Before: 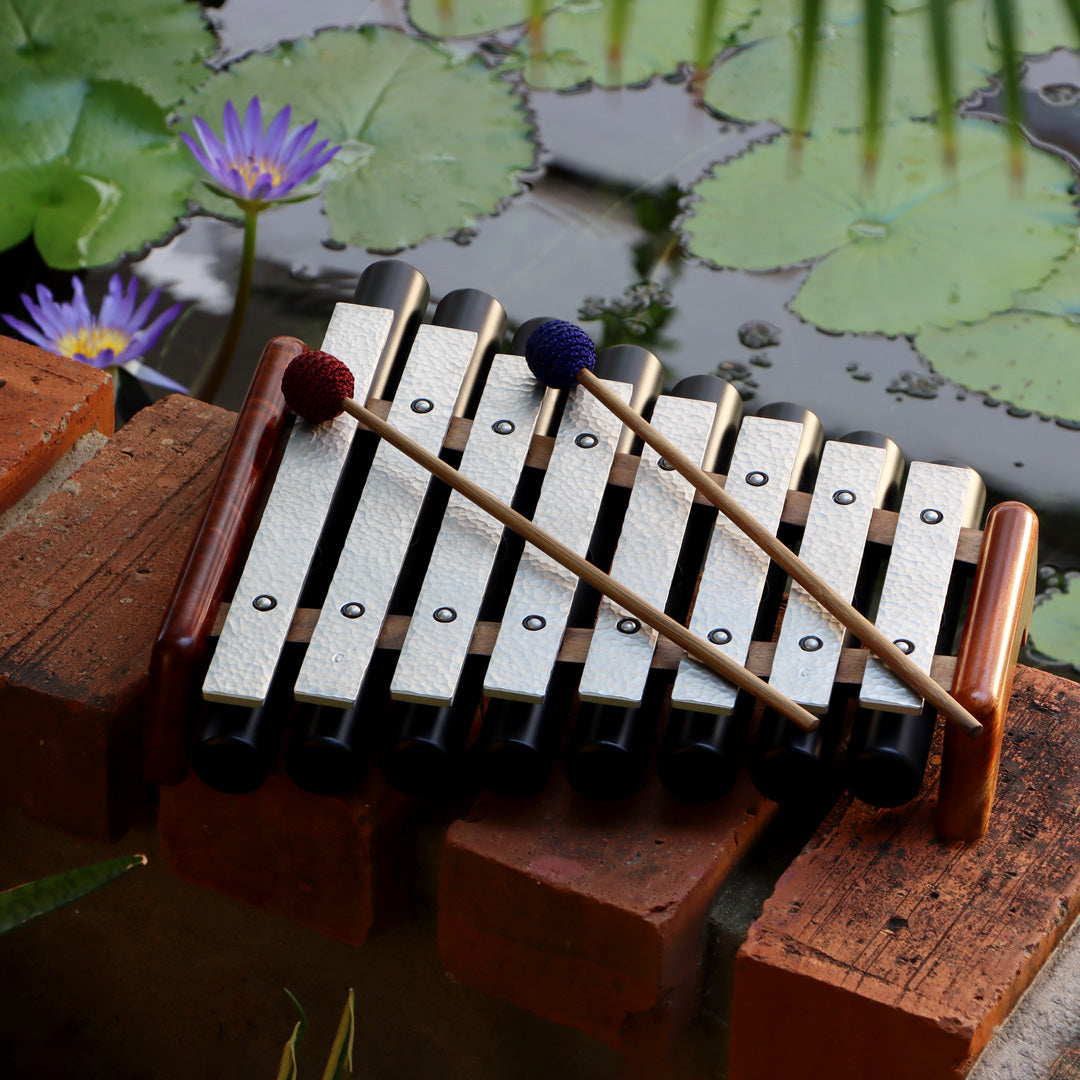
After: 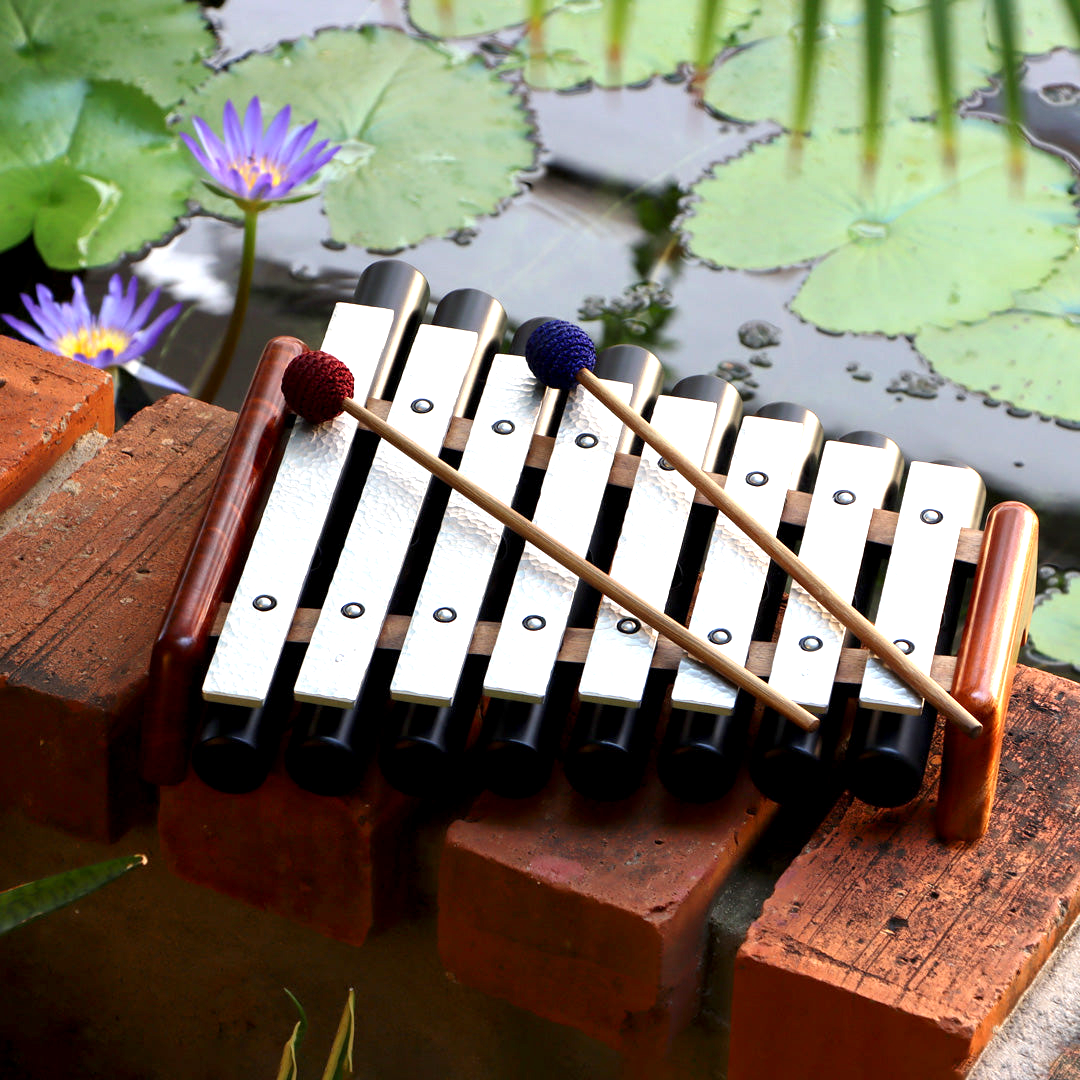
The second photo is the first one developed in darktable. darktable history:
exposure: black level correction 0.001, exposure 1.042 EV, compensate exposure bias true, compensate highlight preservation false
